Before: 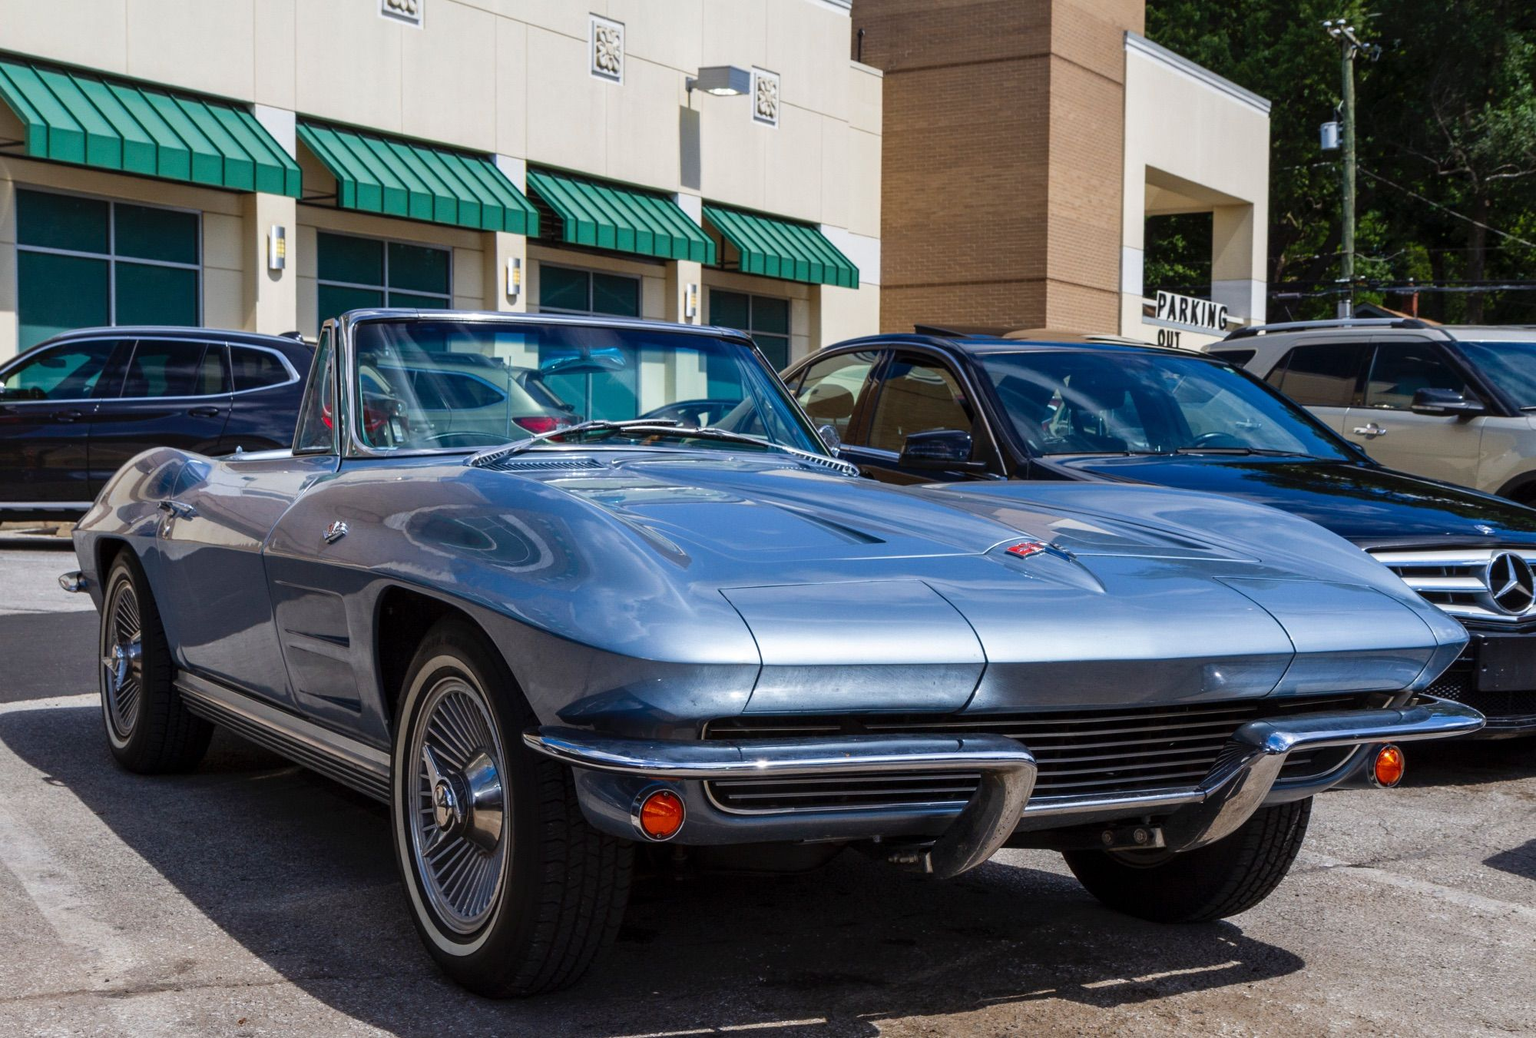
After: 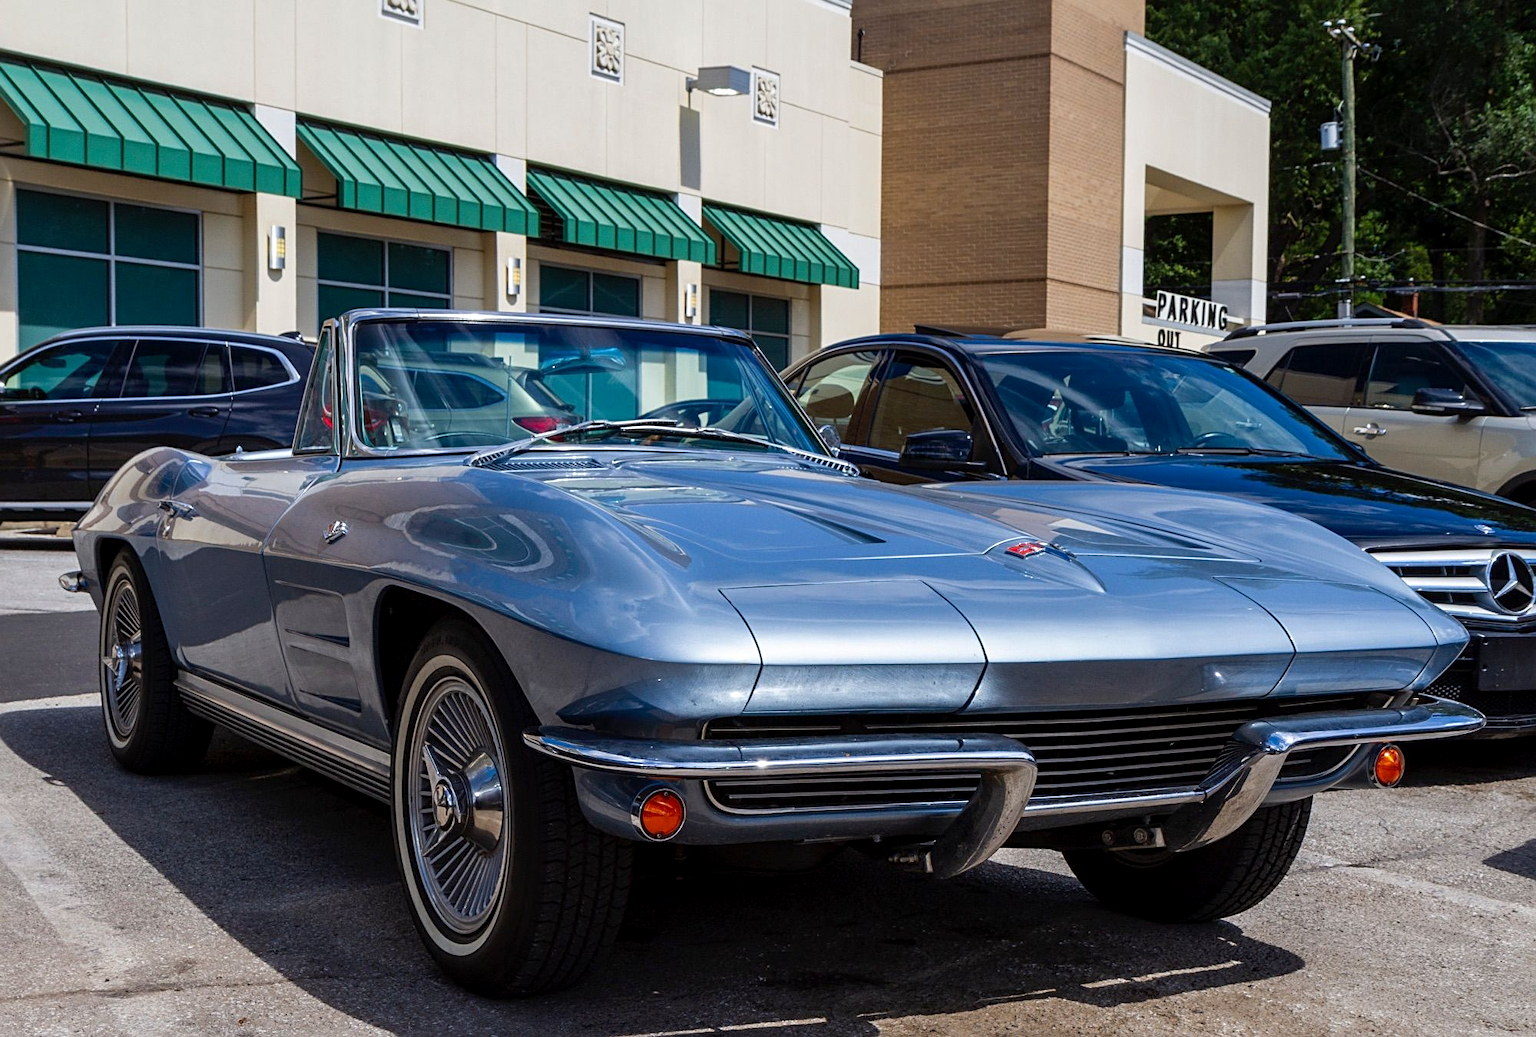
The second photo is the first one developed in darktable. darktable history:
exposure: black level correction 0.002, compensate highlight preservation false
sharpen: radius 2.476, amount 0.328
